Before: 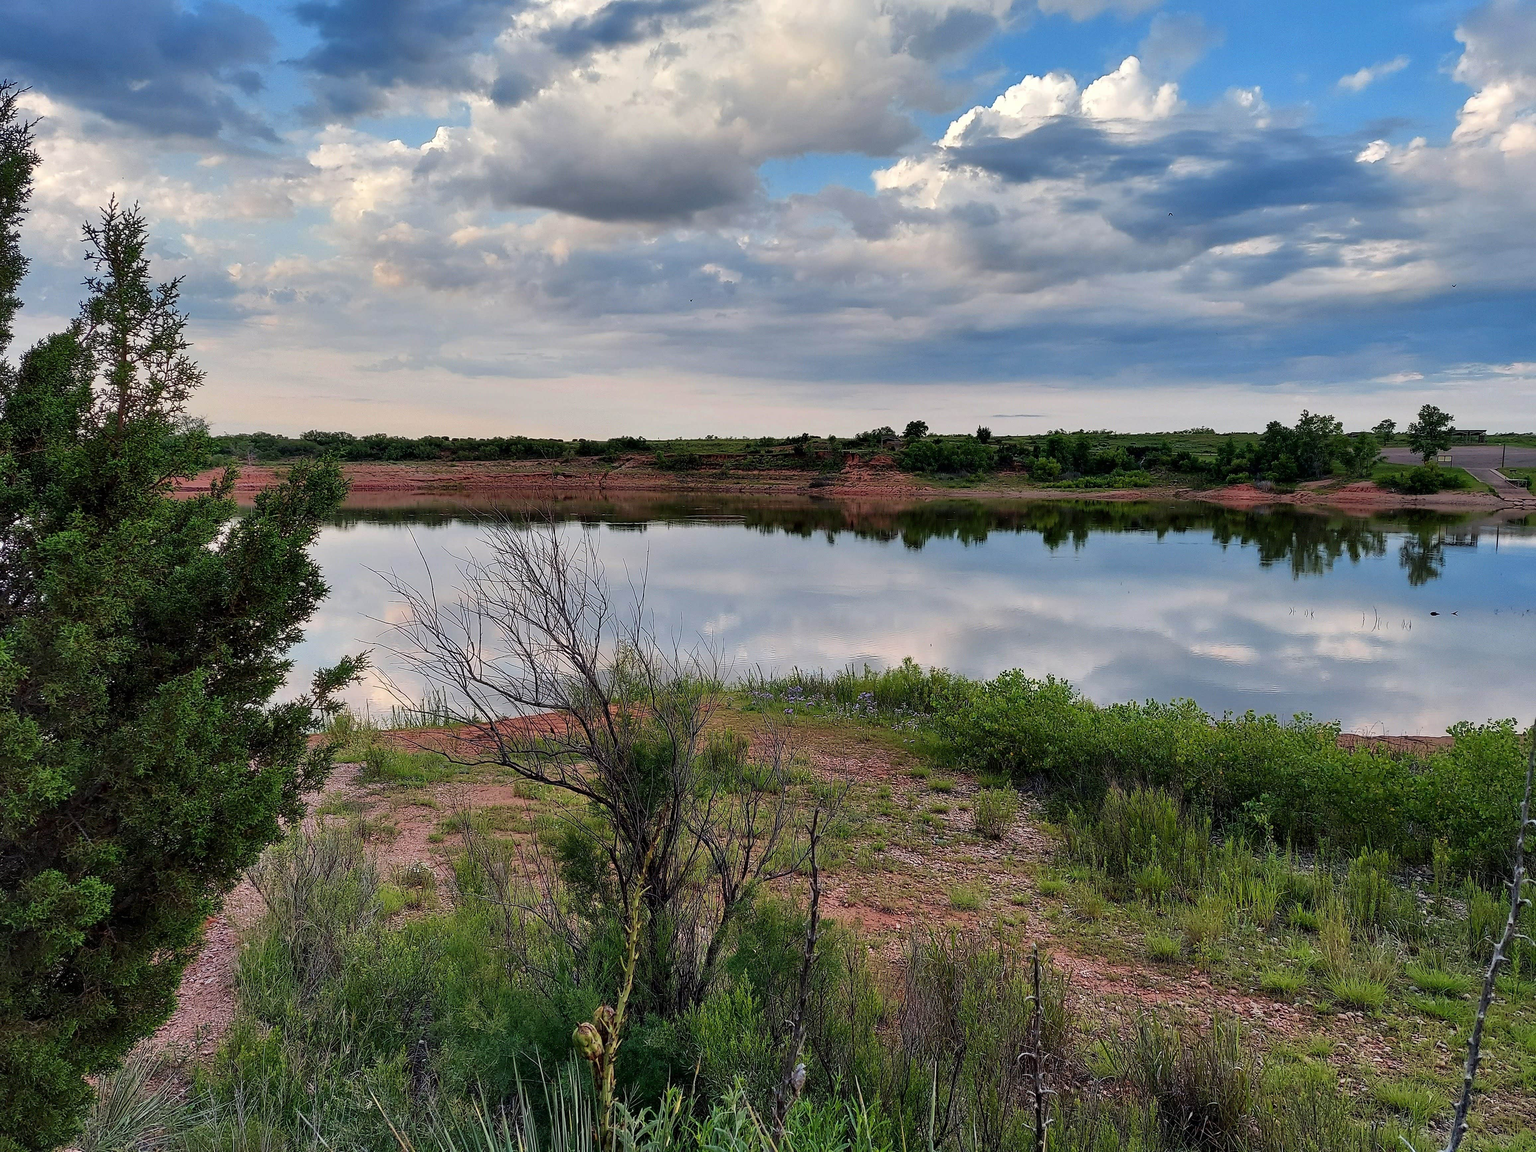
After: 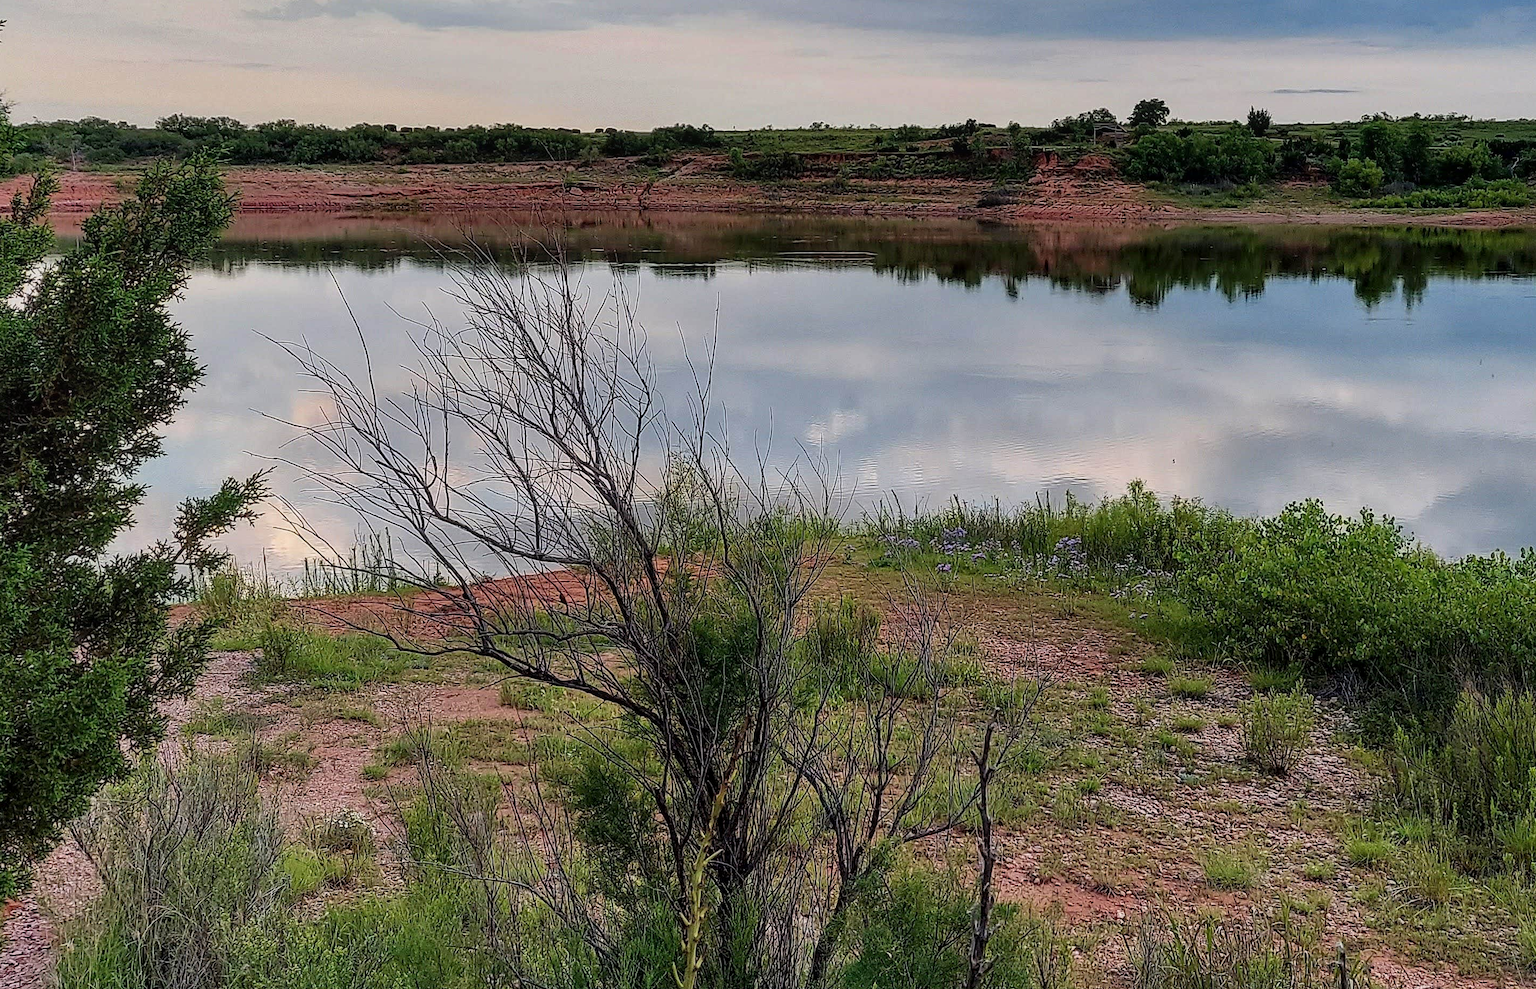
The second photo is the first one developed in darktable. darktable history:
crop: left 13.263%, top 31.213%, right 24.741%, bottom 15.505%
local contrast: detail 116%
